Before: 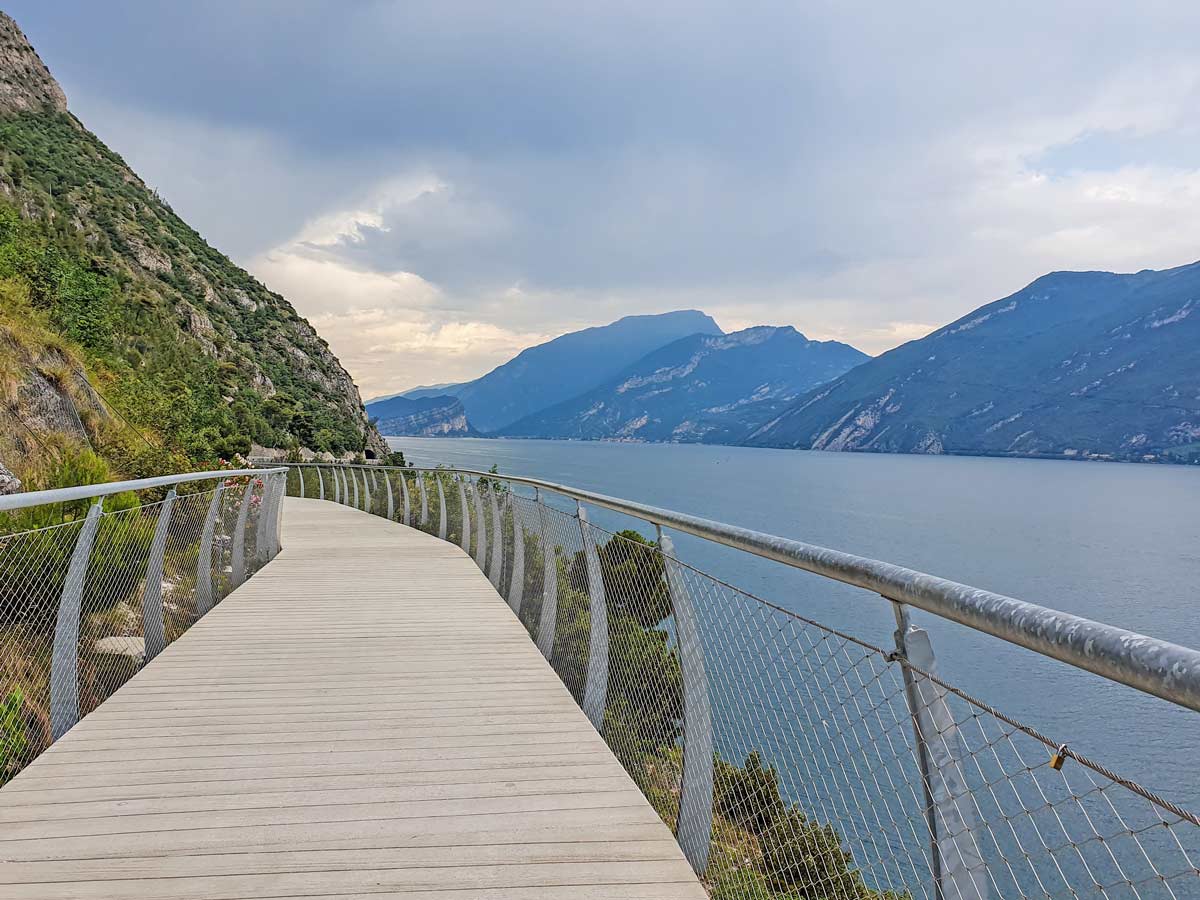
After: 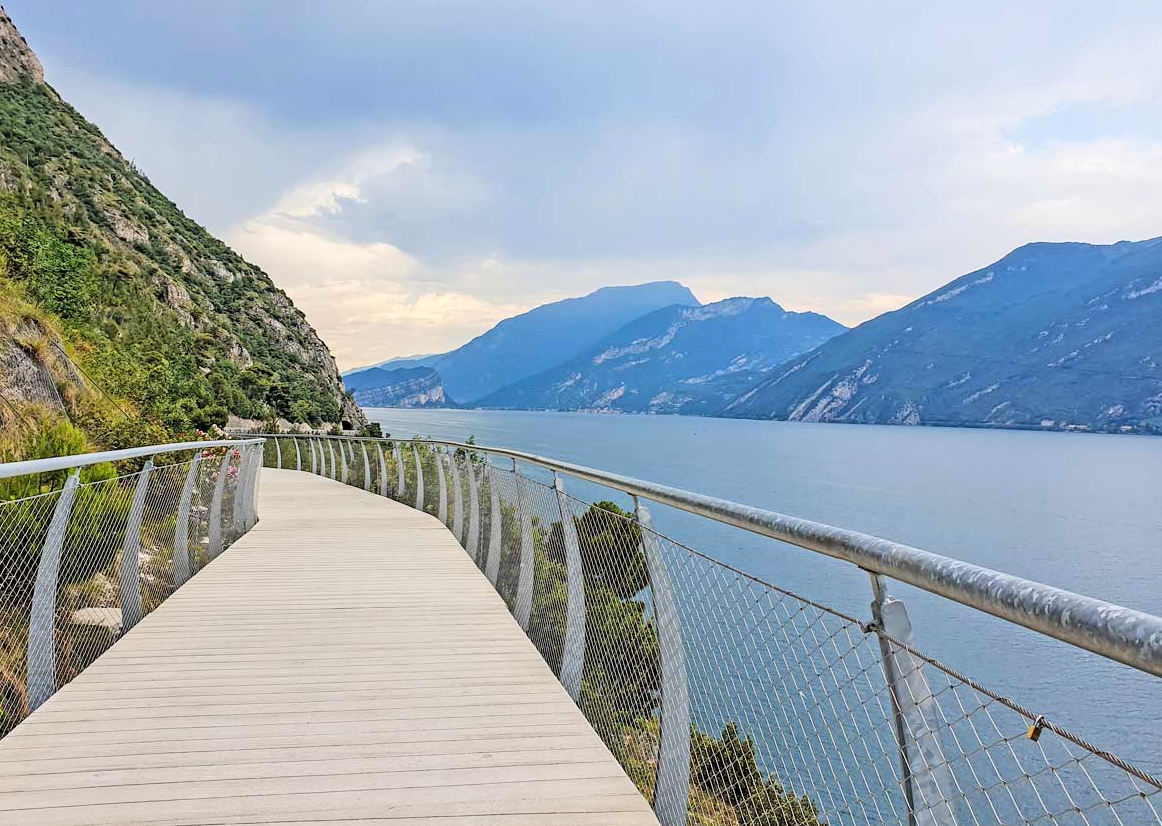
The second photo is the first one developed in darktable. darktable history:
crop: left 1.964%, top 3.251%, right 1.122%, bottom 4.933%
tone curve: curves: ch0 [(0, 0) (0.004, 0.001) (0.133, 0.112) (0.325, 0.362) (0.832, 0.893) (1, 1)], color space Lab, linked channels, preserve colors none
